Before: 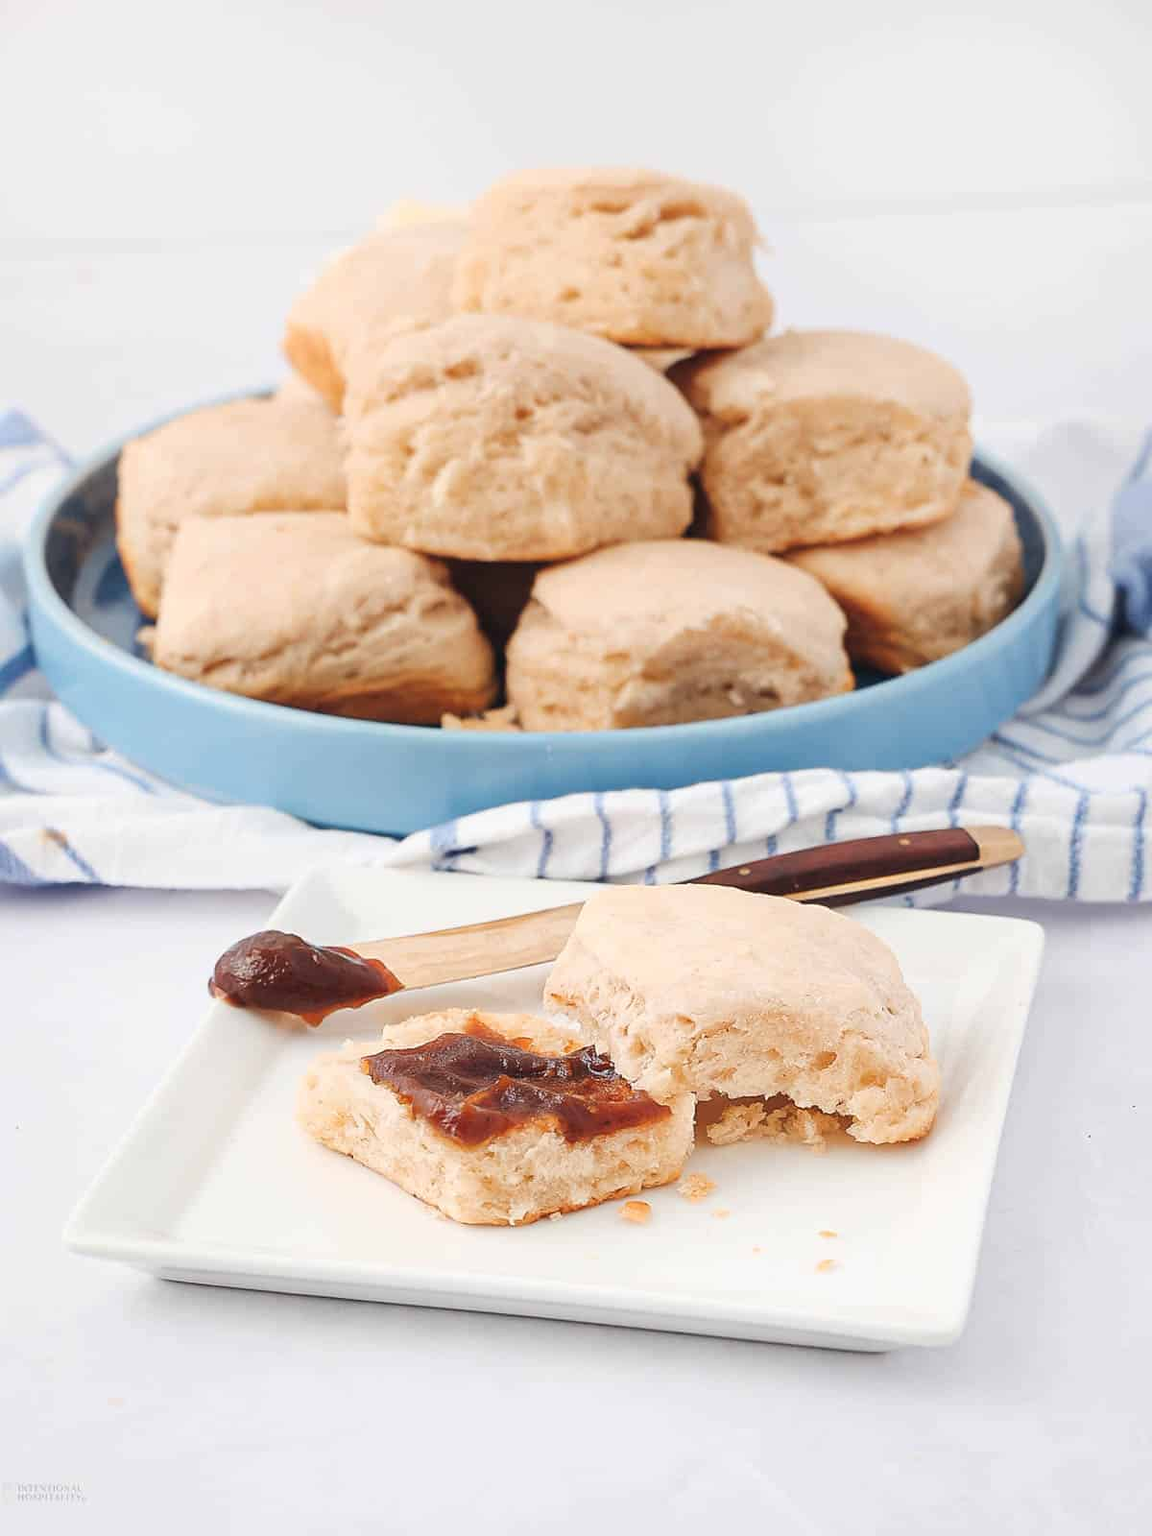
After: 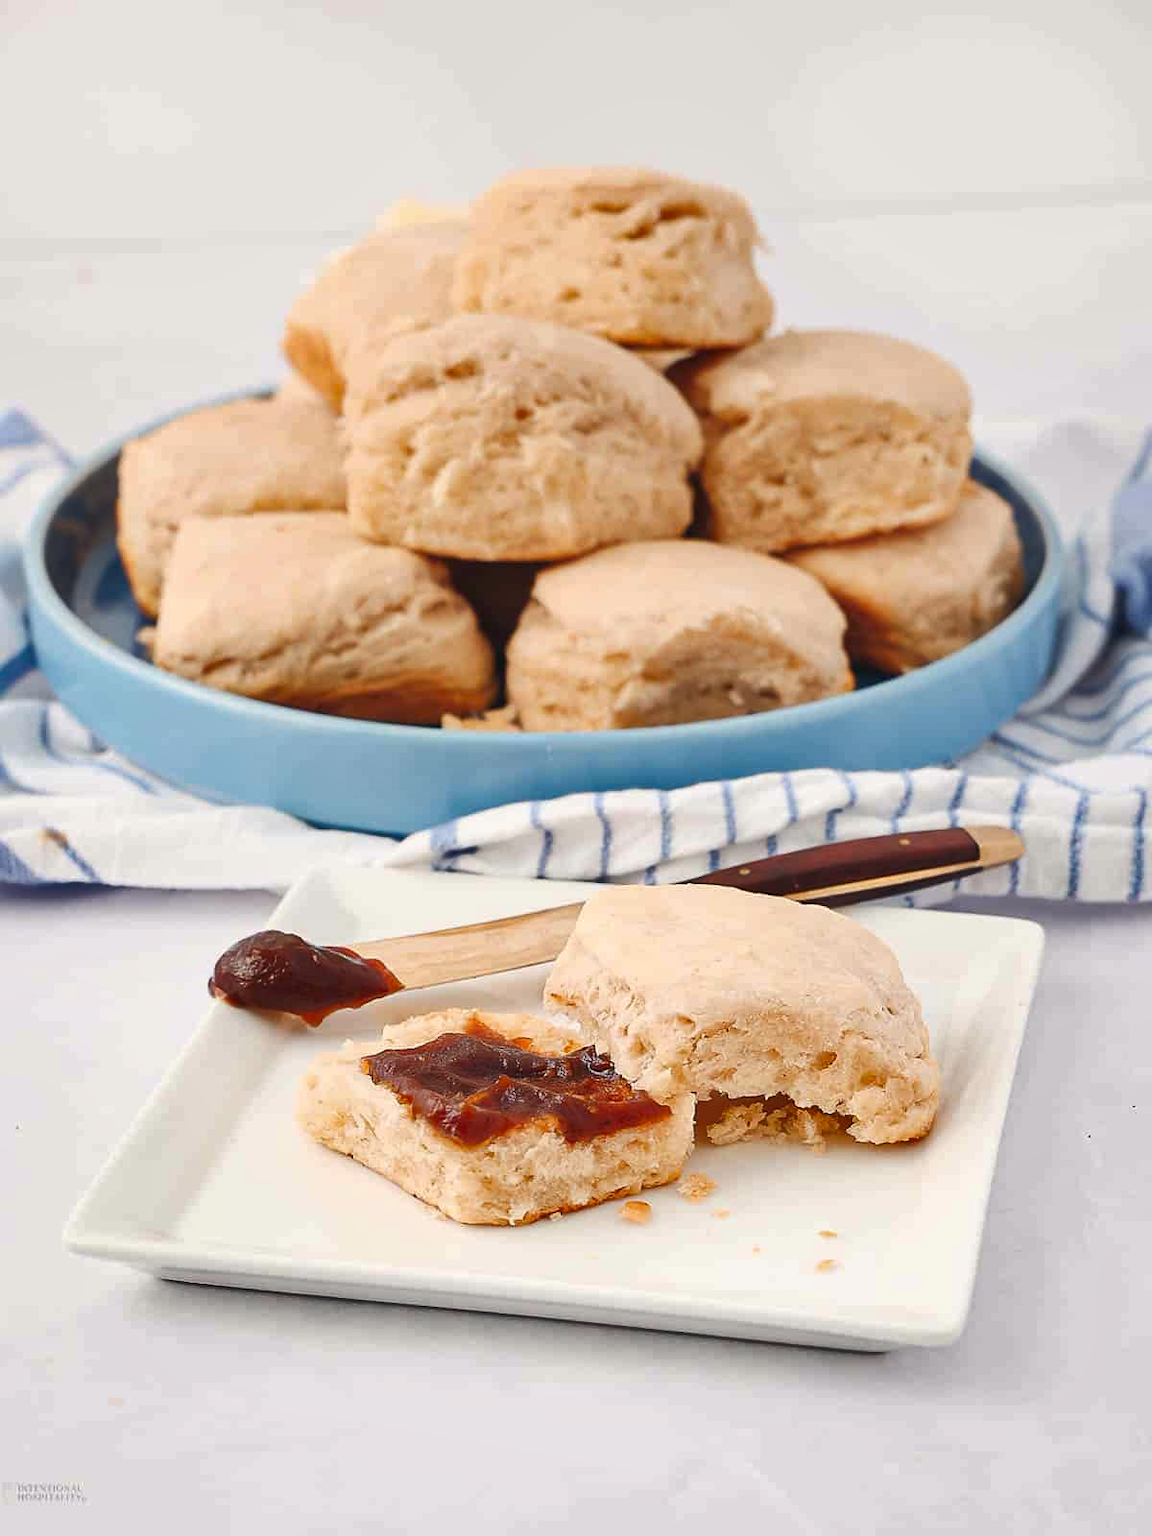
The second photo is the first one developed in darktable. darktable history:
shadows and highlights: shadows 32.83, highlights -47.7, soften with gaussian
color correction: highlights a* 0.816, highlights b* 2.78, saturation 1.1
